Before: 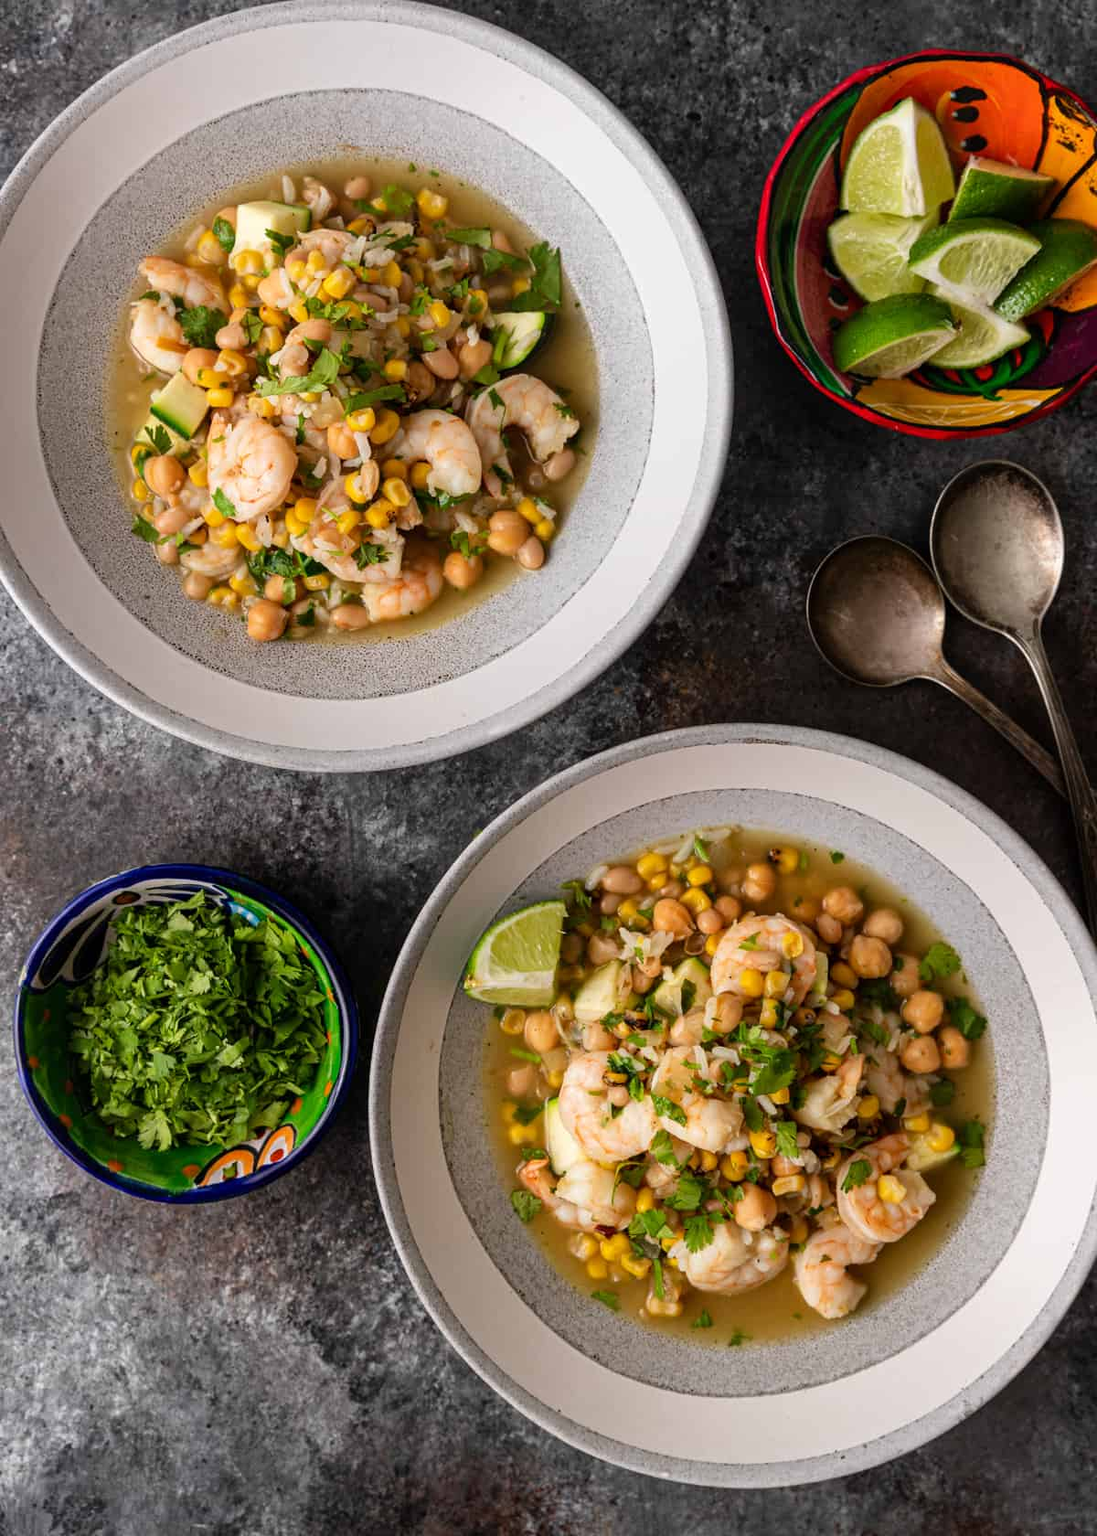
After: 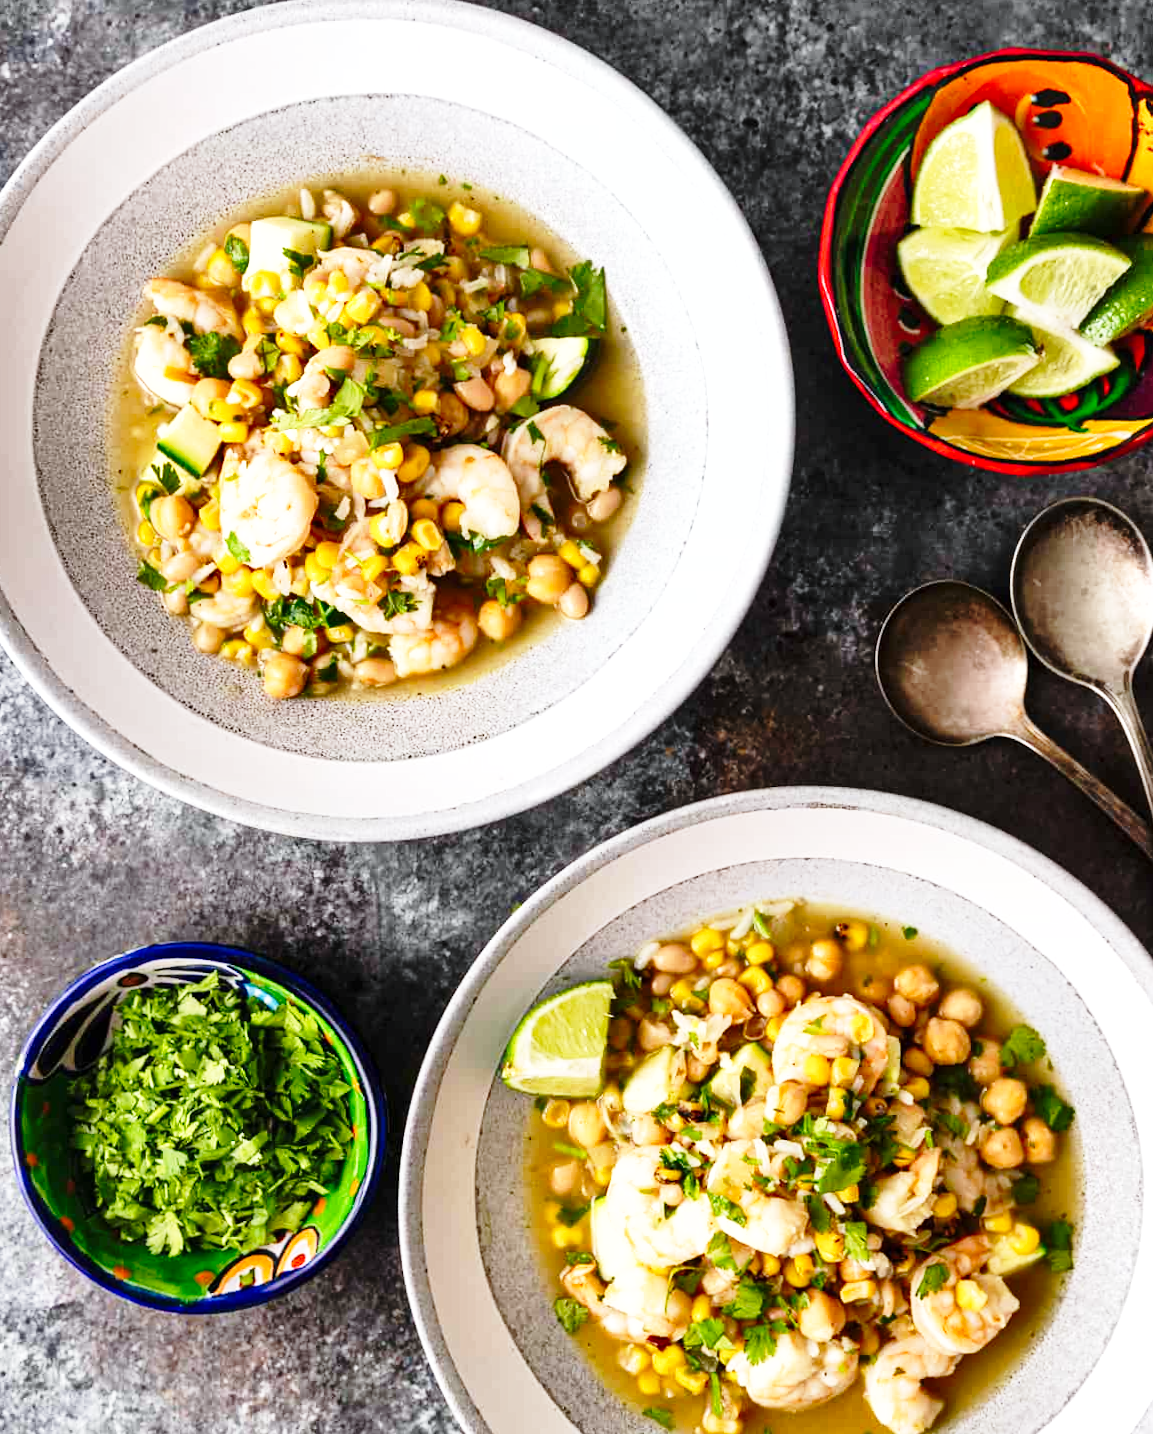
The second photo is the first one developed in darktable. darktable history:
base curve: curves: ch0 [(0, 0) (0.028, 0.03) (0.121, 0.232) (0.46, 0.748) (0.859, 0.968) (1, 1)], preserve colors none
white balance: red 0.982, blue 1.018
exposure: exposure 0.6 EV, compensate highlight preservation false
shadows and highlights: low approximation 0.01, soften with gaussian
crop and rotate: angle 0.2°, left 0.275%, right 3.127%, bottom 14.18%
